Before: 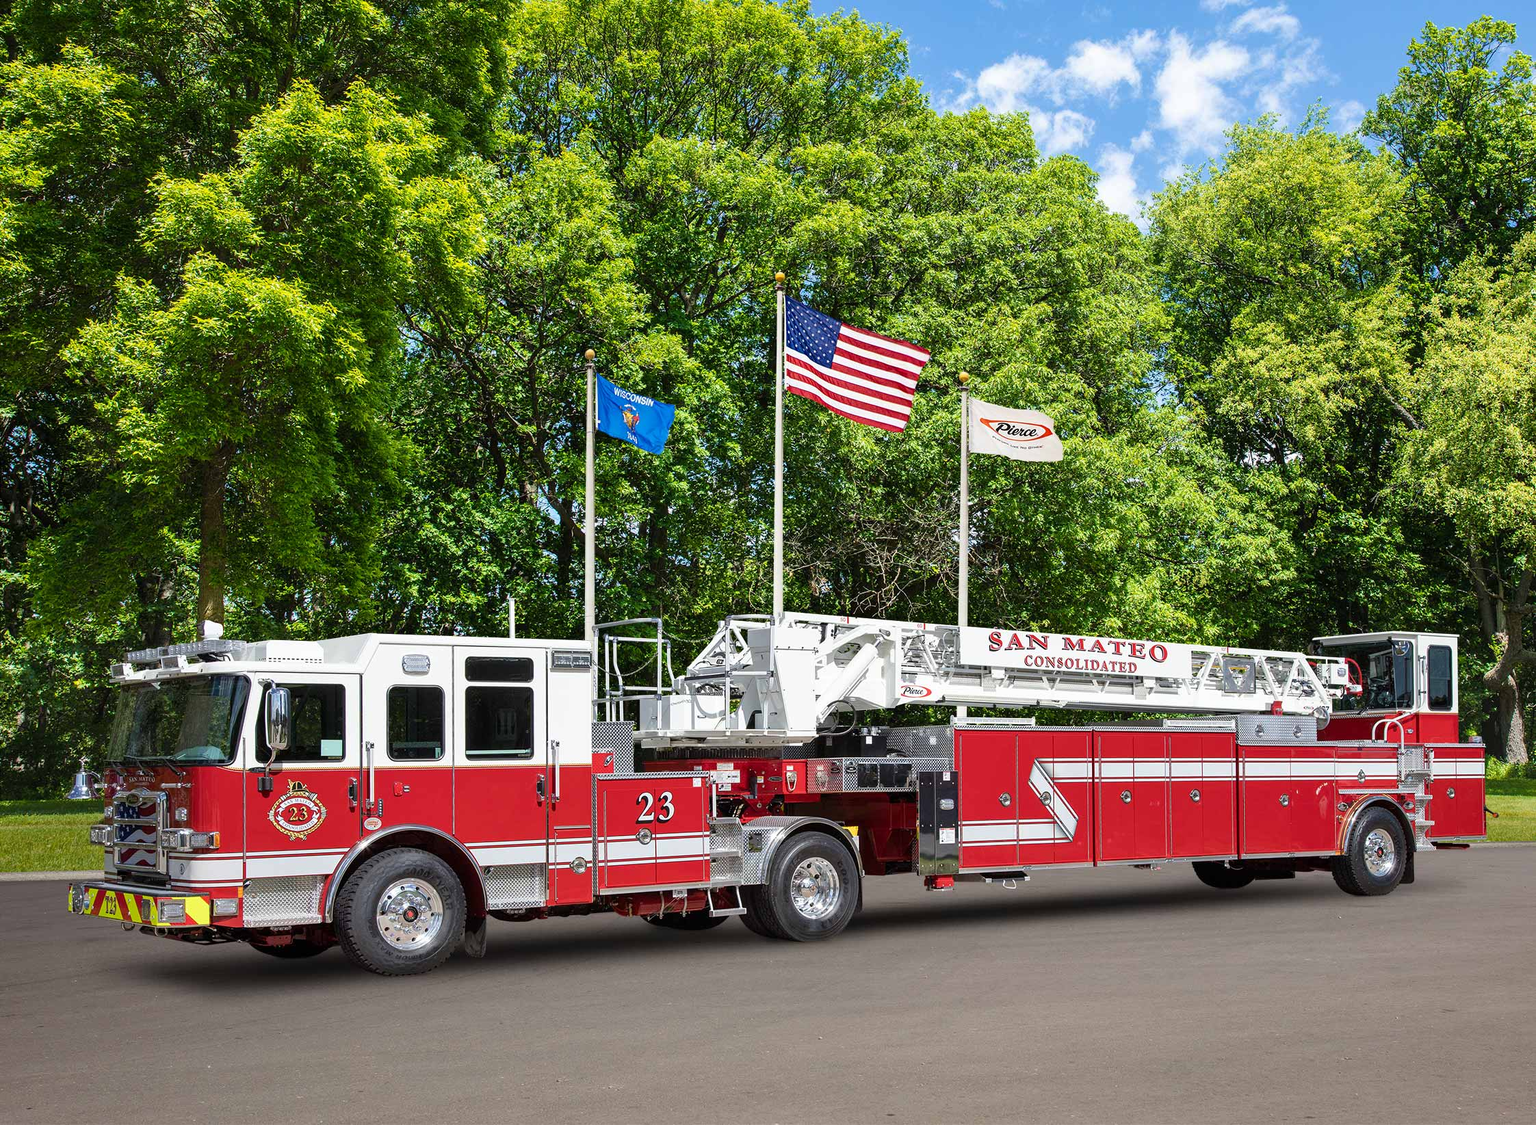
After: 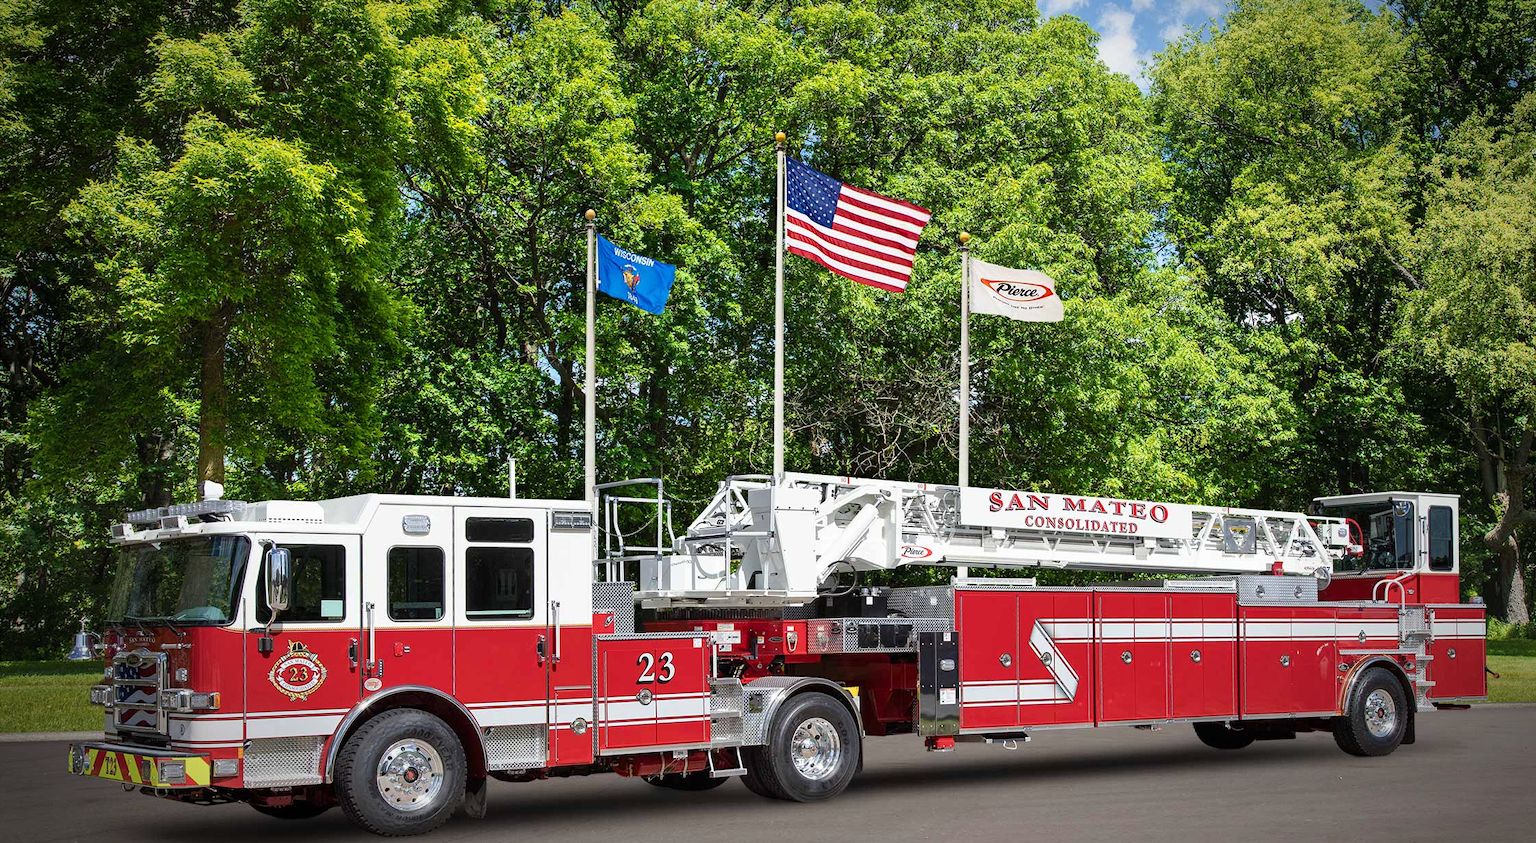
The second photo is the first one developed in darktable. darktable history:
vignetting: fall-off start 70.97%, brightness -0.584, saturation -0.118, width/height ratio 1.333
crop and rotate: top 12.5%, bottom 12.5%
